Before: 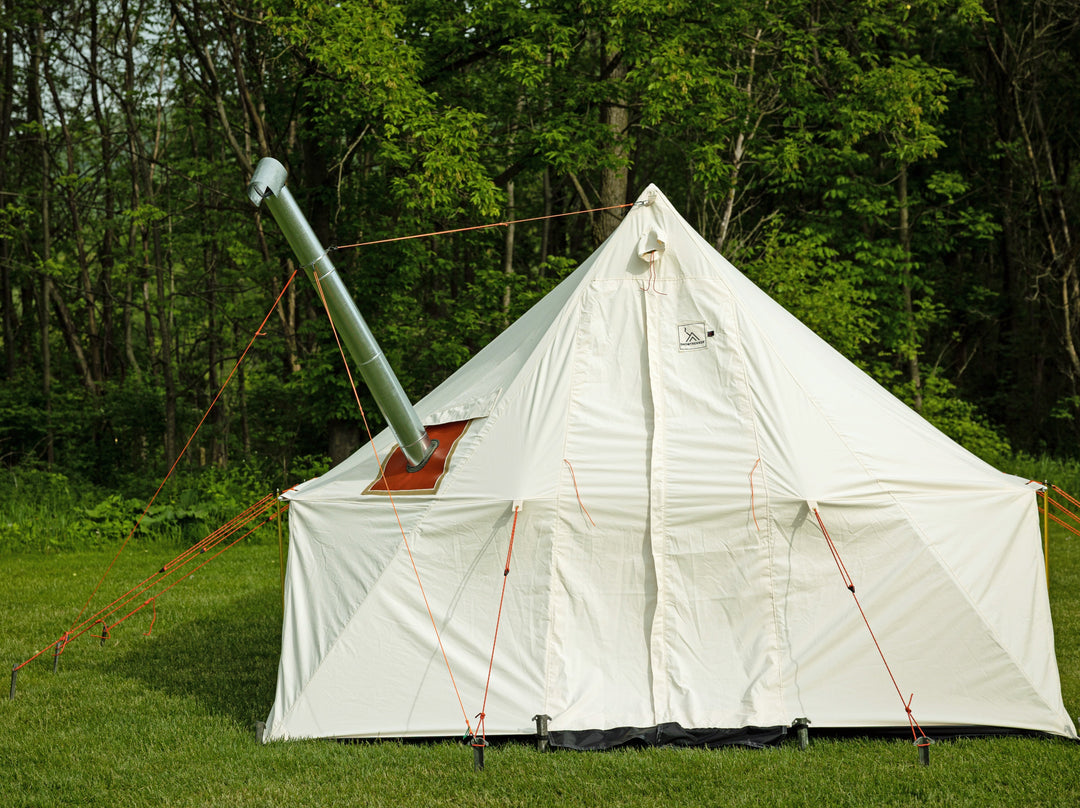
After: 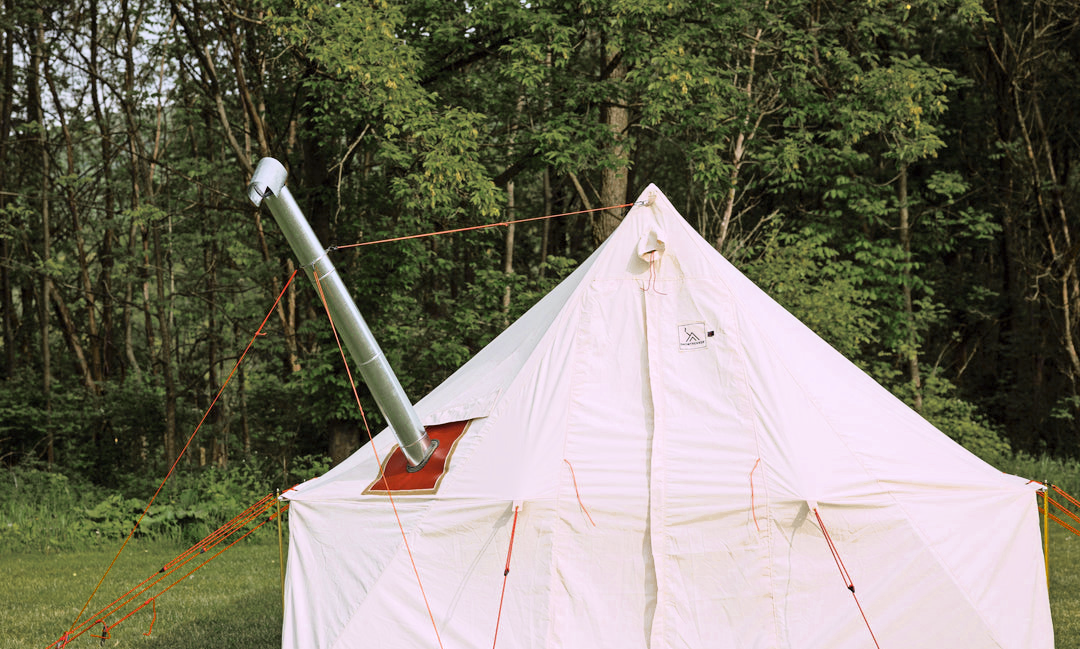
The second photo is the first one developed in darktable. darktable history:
color zones: curves: ch0 [(0.11, 0.396) (0.195, 0.36) (0.25, 0.5) (0.303, 0.412) (0.357, 0.544) (0.75, 0.5) (0.967, 0.328)]; ch1 [(0, 0.468) (0.112, 0.512) (0.202, 0.6) (0.25, 0.5) (0.307, 0.352) (0.357, 0.544) (0.75, 0.5) (0.963, 0.524)]
white balance: red 1.066, blue 1.119
crop: bottom 19.644%
tone curve: curves: ch0 [(0, 0) (0.739, 0.837) (1, 1)]; ch1 [(0, 0) (0.226, 0.261) (0.383, 0.397) (0.462, 0.473) (0.498, 0.502) (0.521, 0.52) (0.578, 0.57) (1, 1)]; ch2 [(0, 0) (0.438, 0.456) (0.5, 0.5) (0.547, 0.557) (0.597, 0.58) (0.629, 0.603) (1, 1)], color space Lab, independent channels, preserve colors none
contrast brightness saturation: contrast 0.03, brightness 0.06, saturation 0.13
